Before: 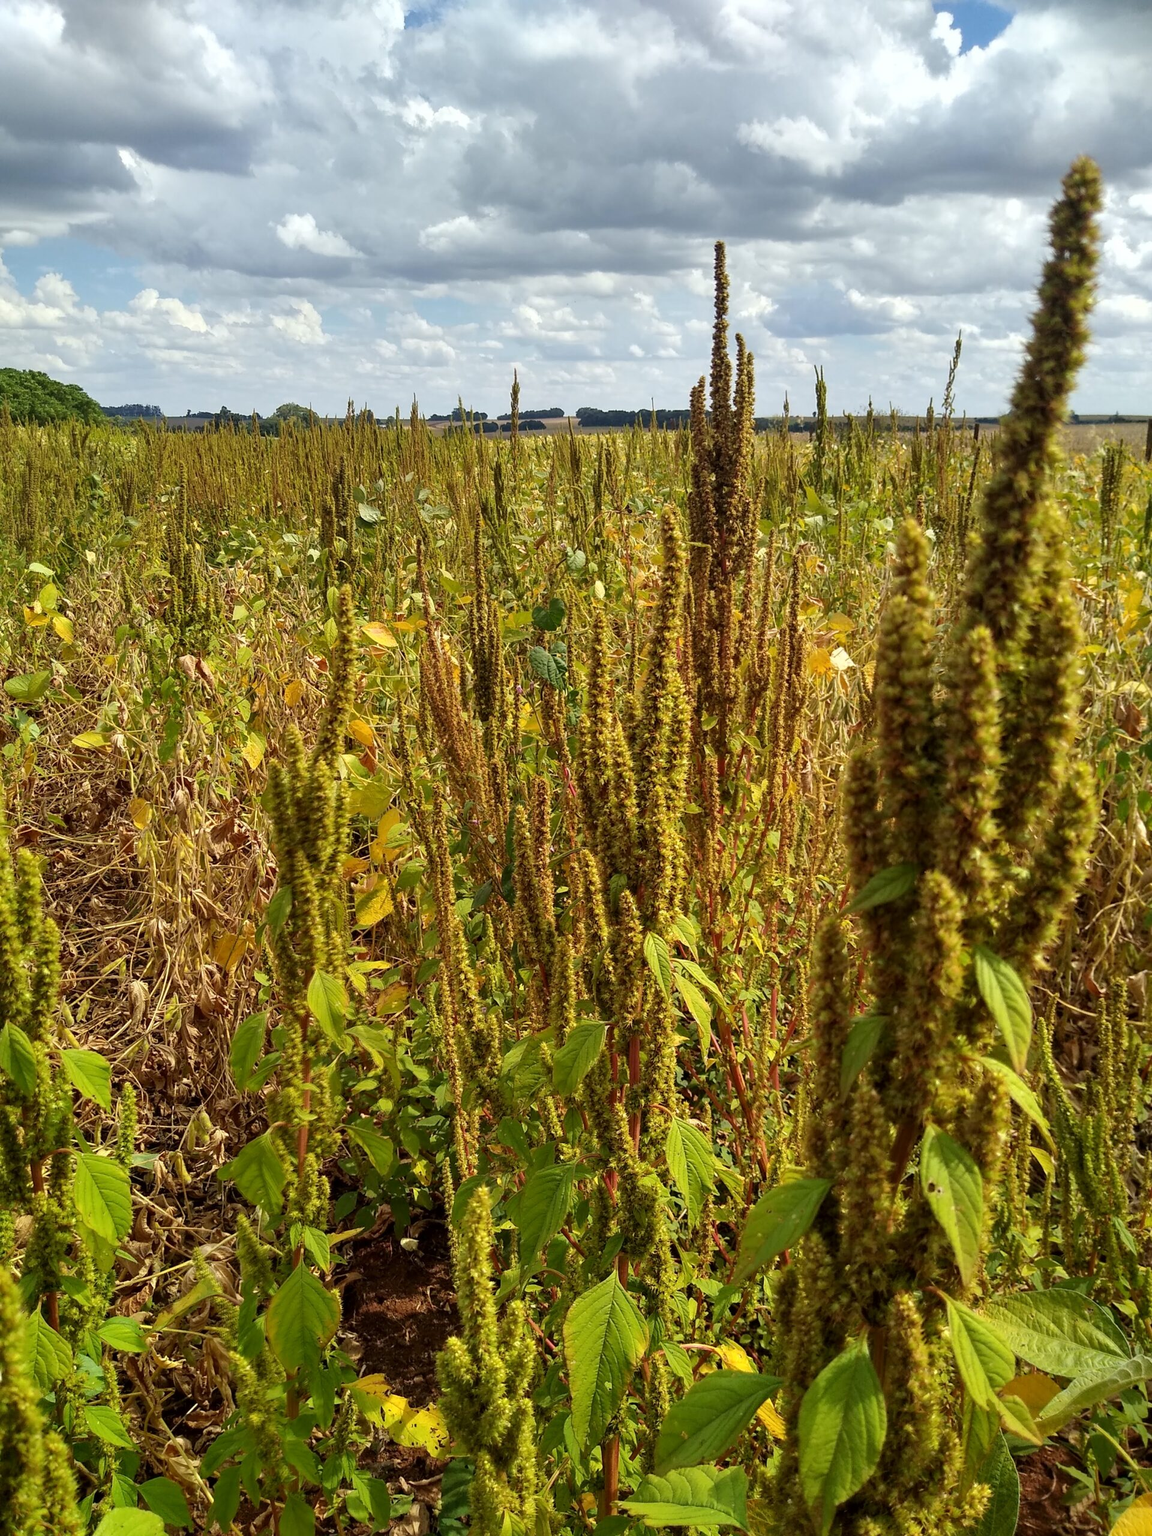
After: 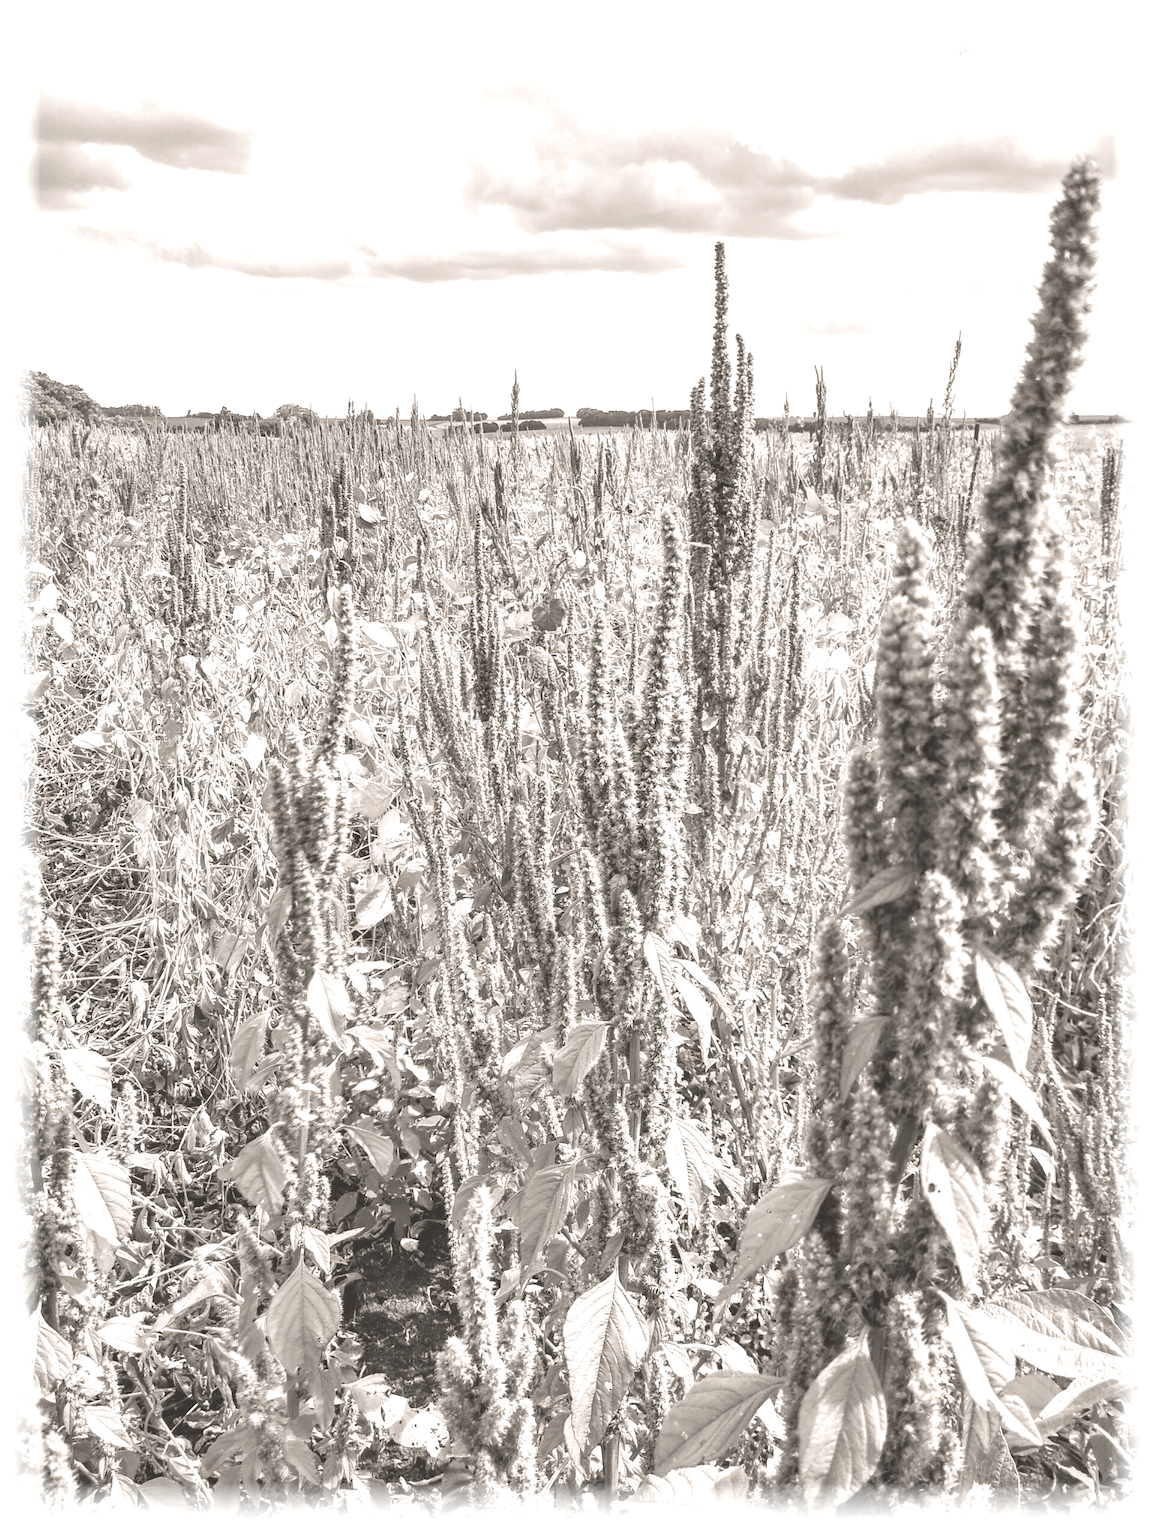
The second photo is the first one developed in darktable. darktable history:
local contrast: detail 150%
split-toning: shadows › hue 36°, shadows › saturation 0.05, highlights › hue 10.8°, highlights › saturation 0.15, compress 40%
colorize: hue 34.49°, saturation 35.33%, source mix 100%, lightness 55%, version 1
vignetting: fall-off start 93%, fall-off radius 5%, brightness 1, saturation -0.49, automatic ratio true, width/height ratio 1.332, shape 0.04, unbound false
